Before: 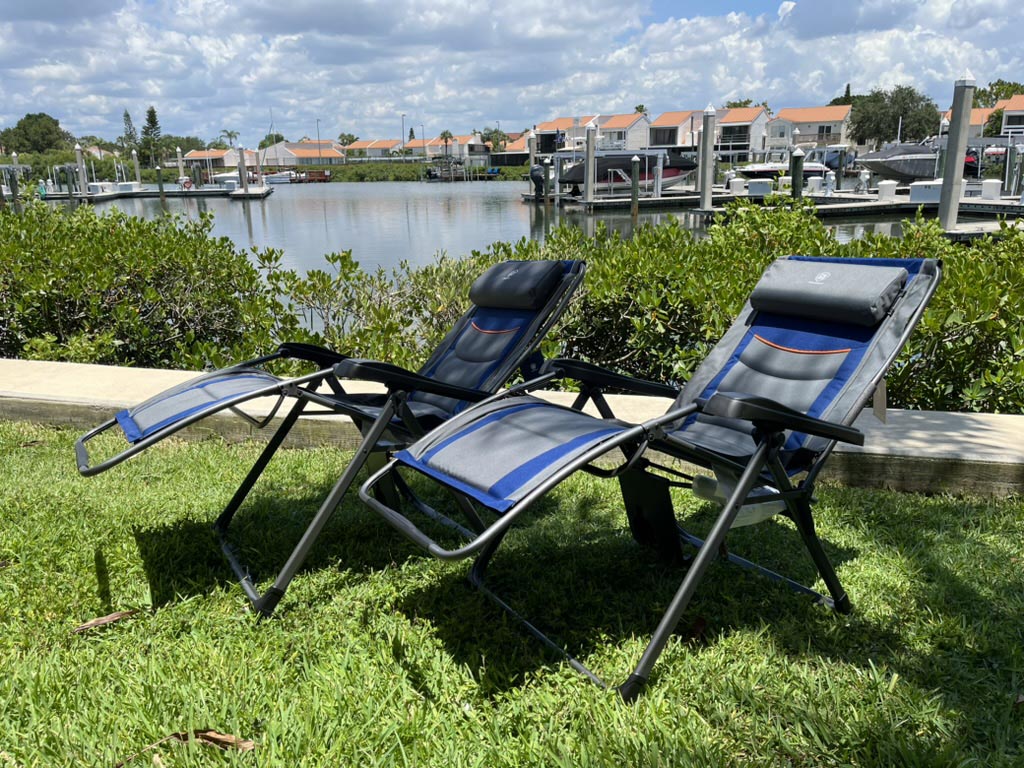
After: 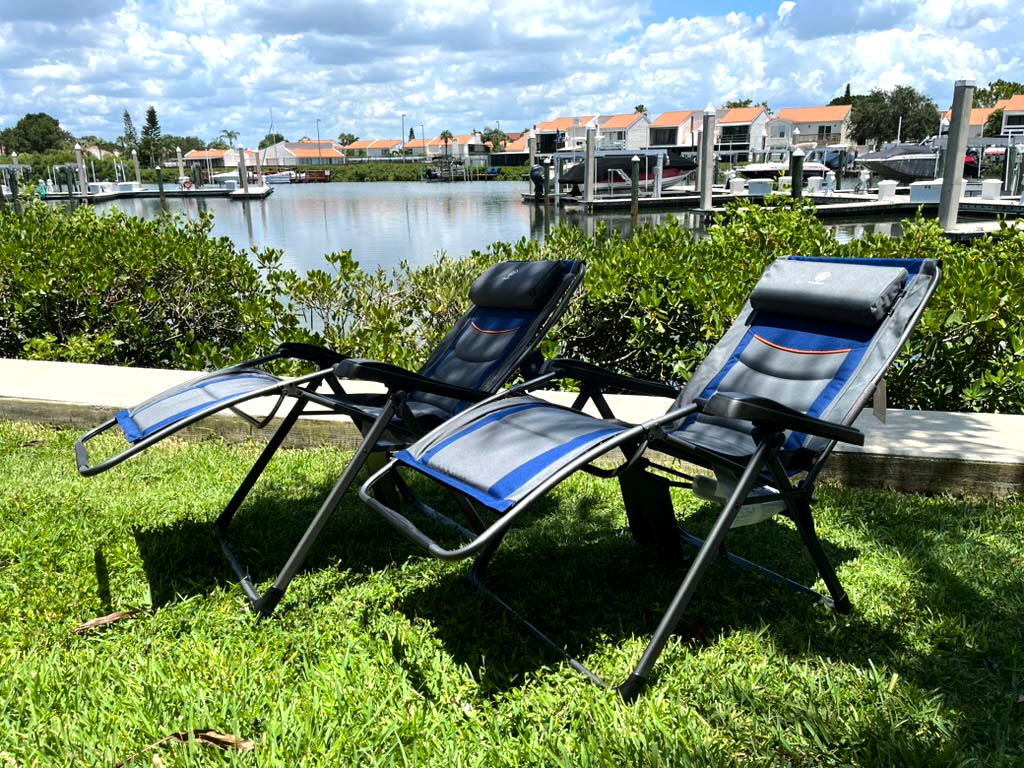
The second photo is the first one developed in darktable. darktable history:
shadows and highlights: shadows -20, white point adjustment -2, highlights -35
tone equalizer: -8 EV -0.75 EV, -7 EV -0.7 EV, -6 EV -0.6 EV, -5 EV -0.4 EV, -3 EV 0.4 EV, -2 EV 0.6 EV, -1 EV 0.7 EV, +0 EV 0.75 EV, edges refinement/feathering 500, mask exposure compensation -1.57 EV, preserve details no
